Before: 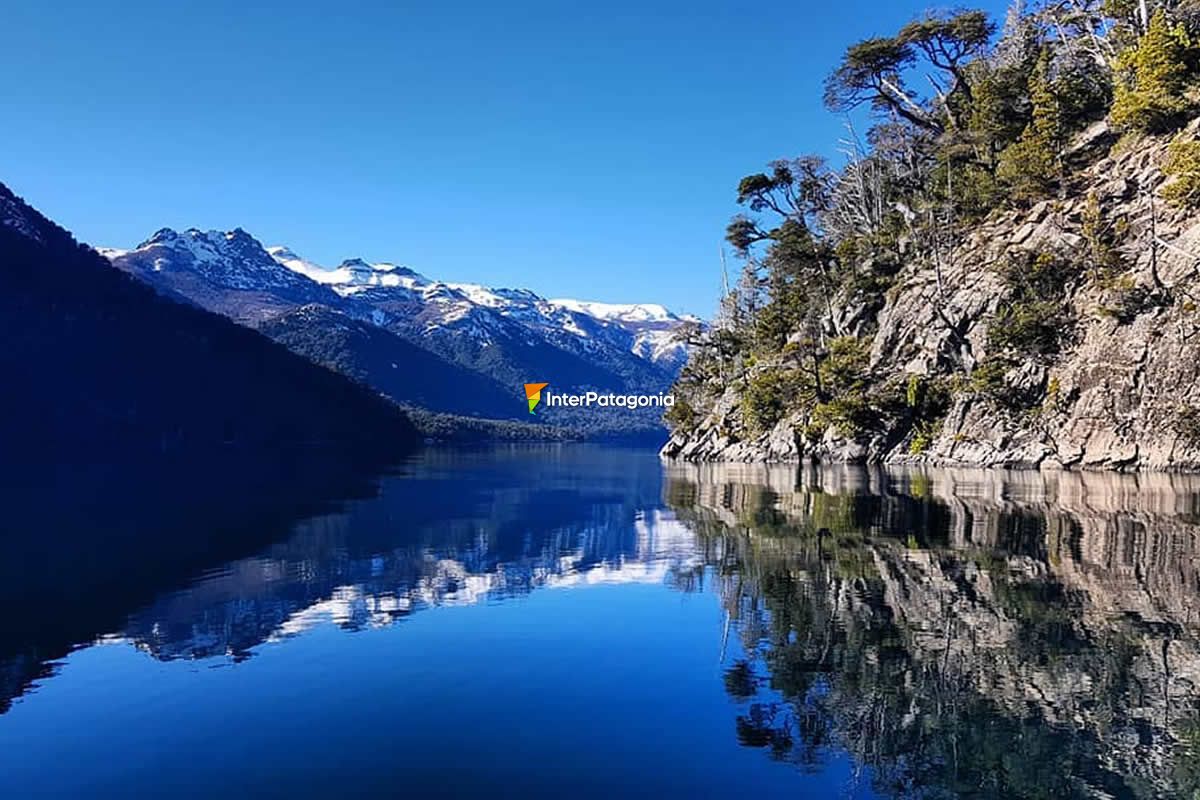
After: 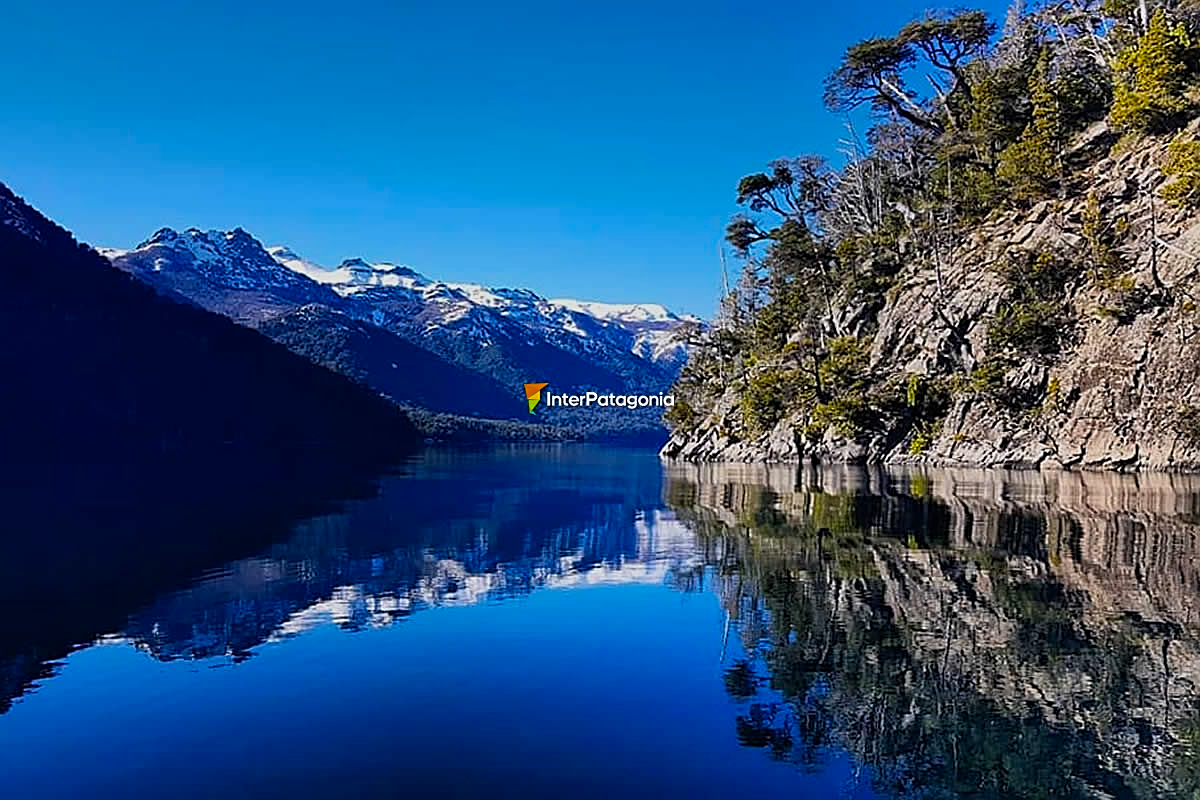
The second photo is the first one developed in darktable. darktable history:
sharpen: amount 0.6
color balance rgb: perceptual saturation grading › global saturation 25%, global vibrance 20%
exposure: exposure -0.462 EV, compensate highlight preservation false
